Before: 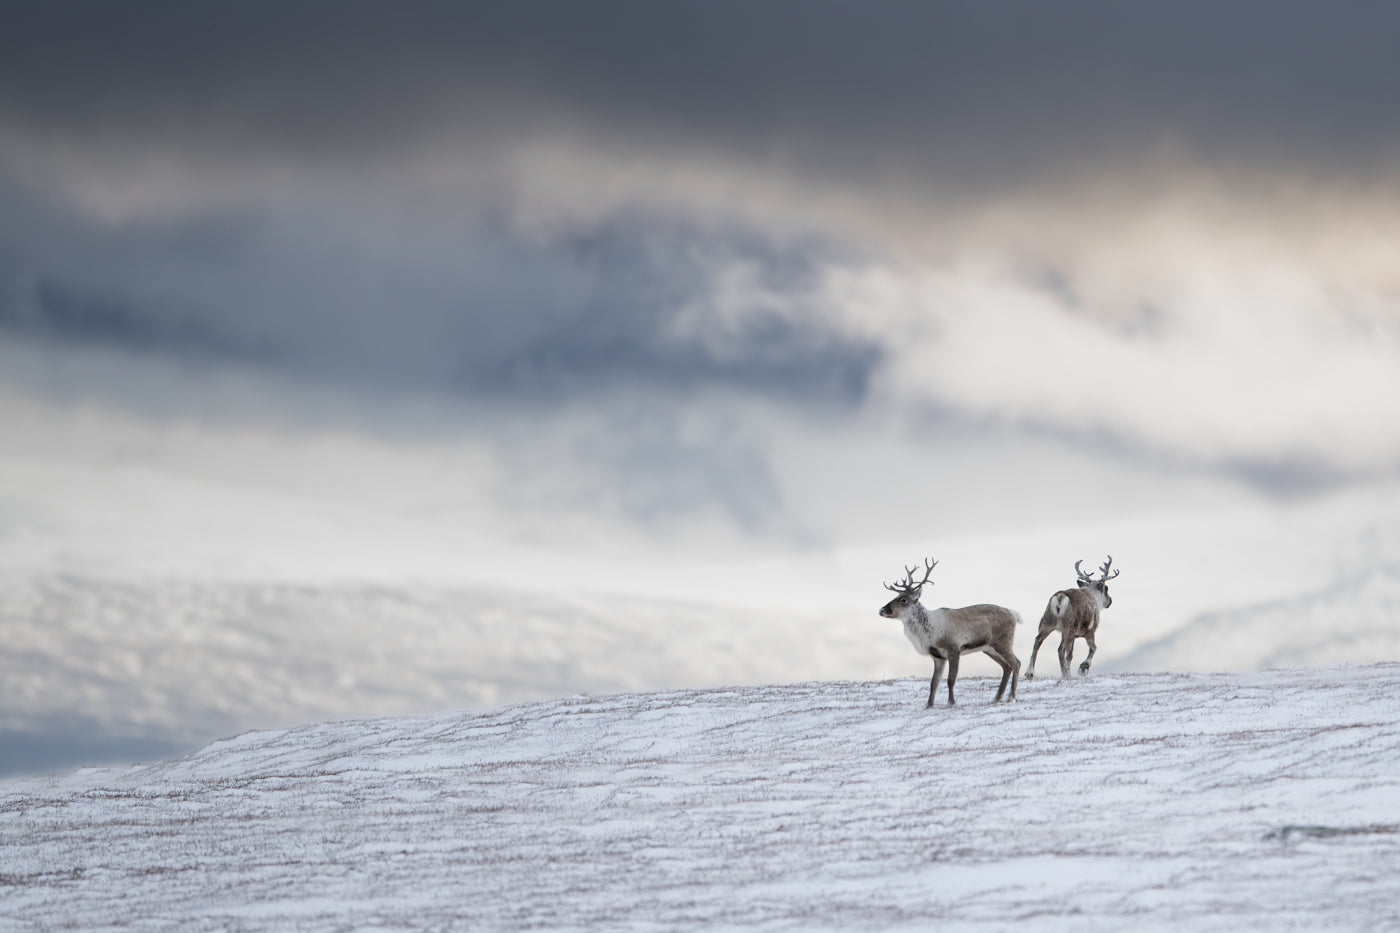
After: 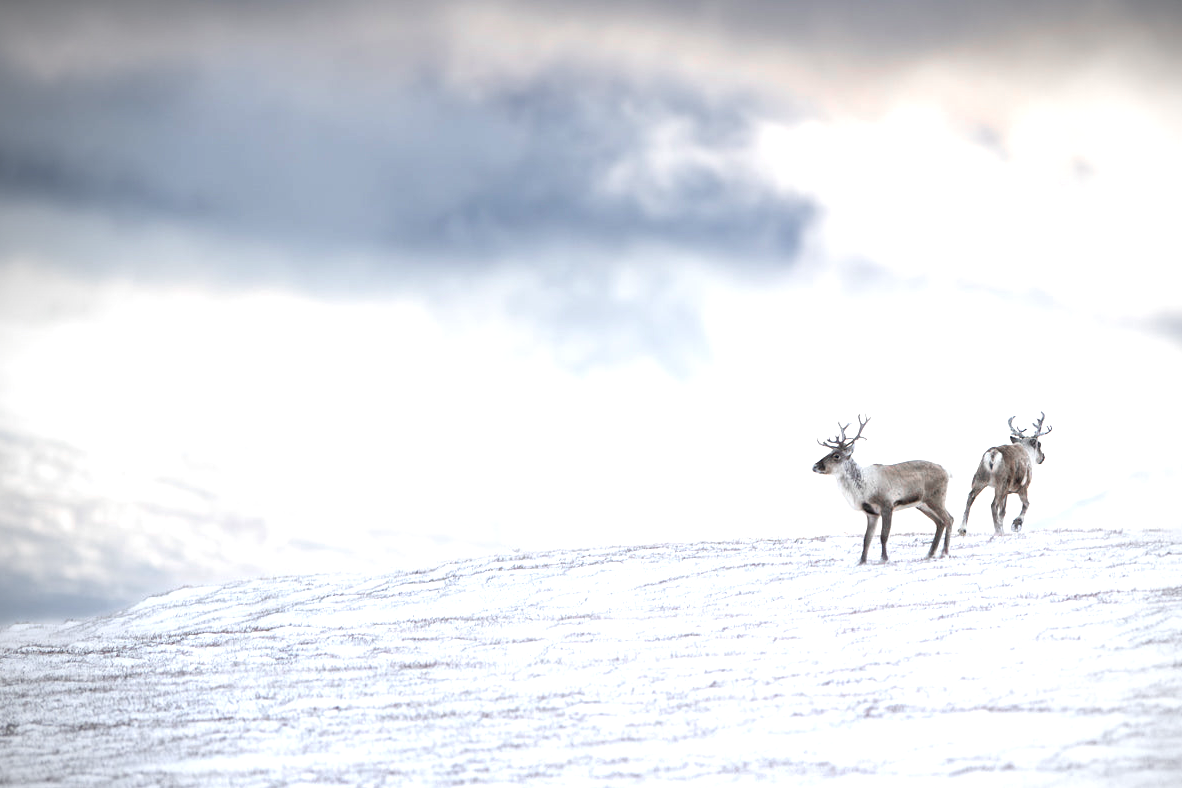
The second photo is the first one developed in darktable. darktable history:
exposure: black level correction 0, exposure 1 EV, compensate exposure bias true, compensate highlight preservation false
color zones: curves: ch1 [(0, 0.708) (0.088, 0.648) (0.245, 0.187) (0.429, 0.326) (0.571, 0.498) (0.714, 0.5) (0.857, 0.5) (1, 0.708)]
crop and rotate: left 4.842%, top 15.51%, right 10.668%
vignetting: on, module defaults
